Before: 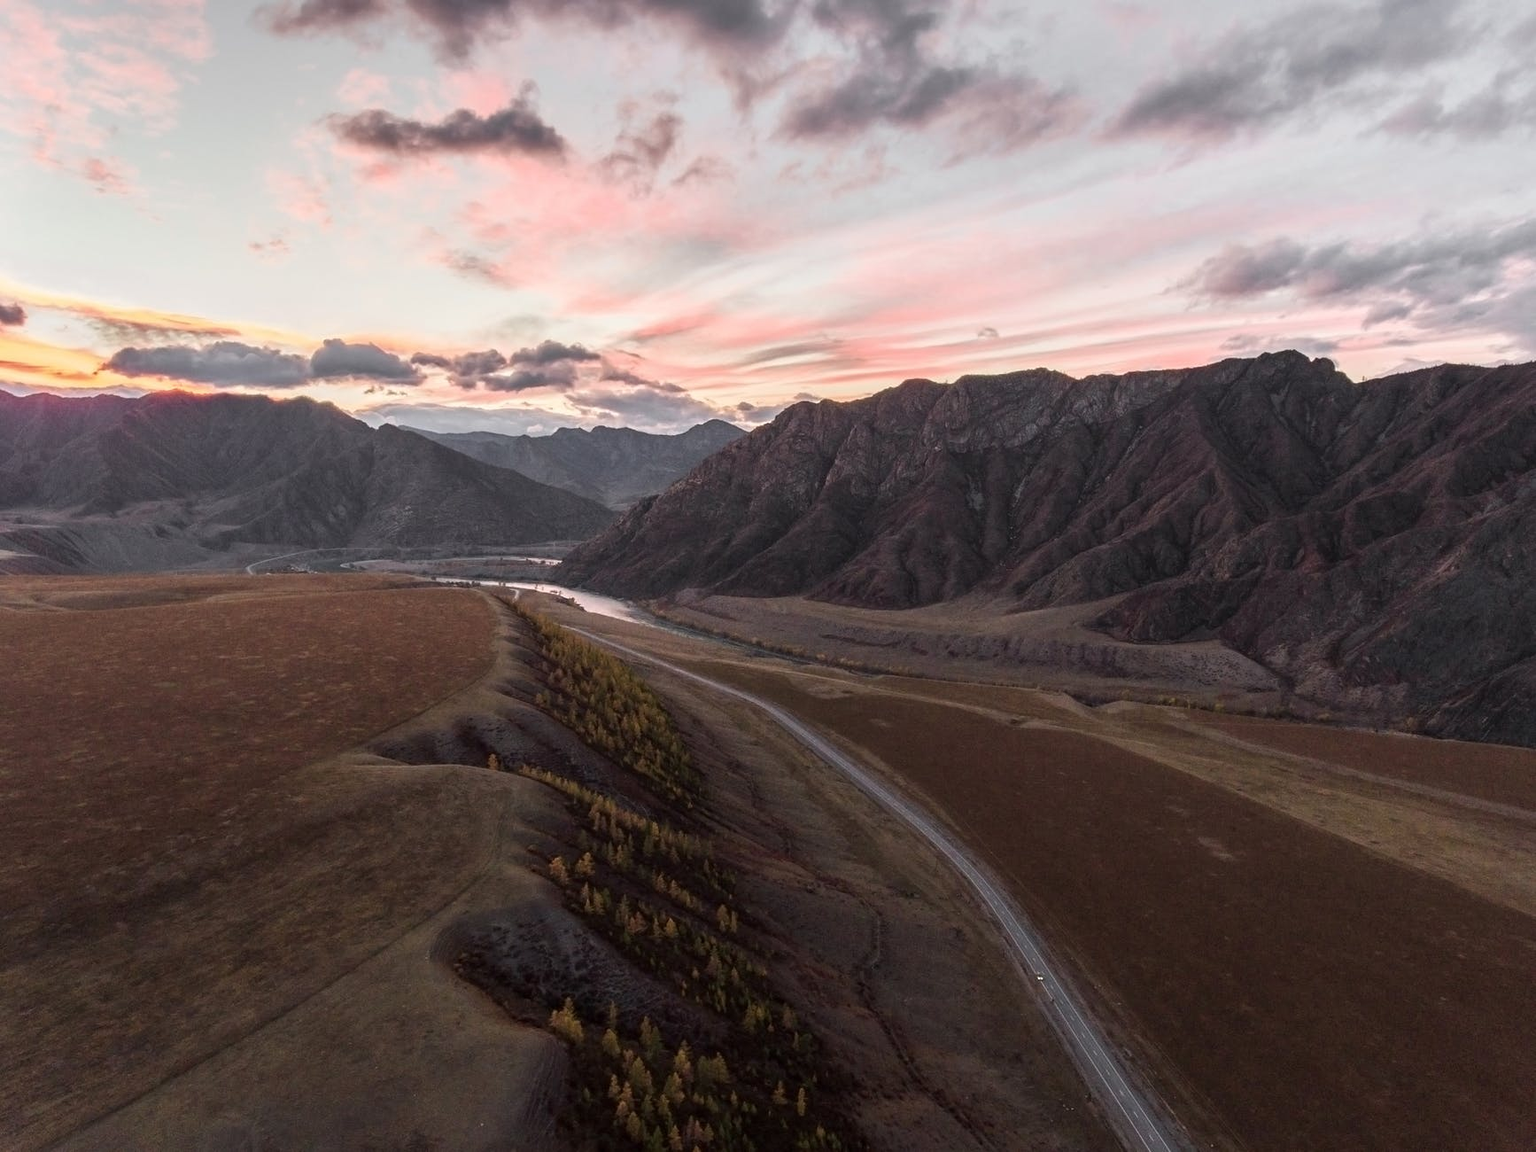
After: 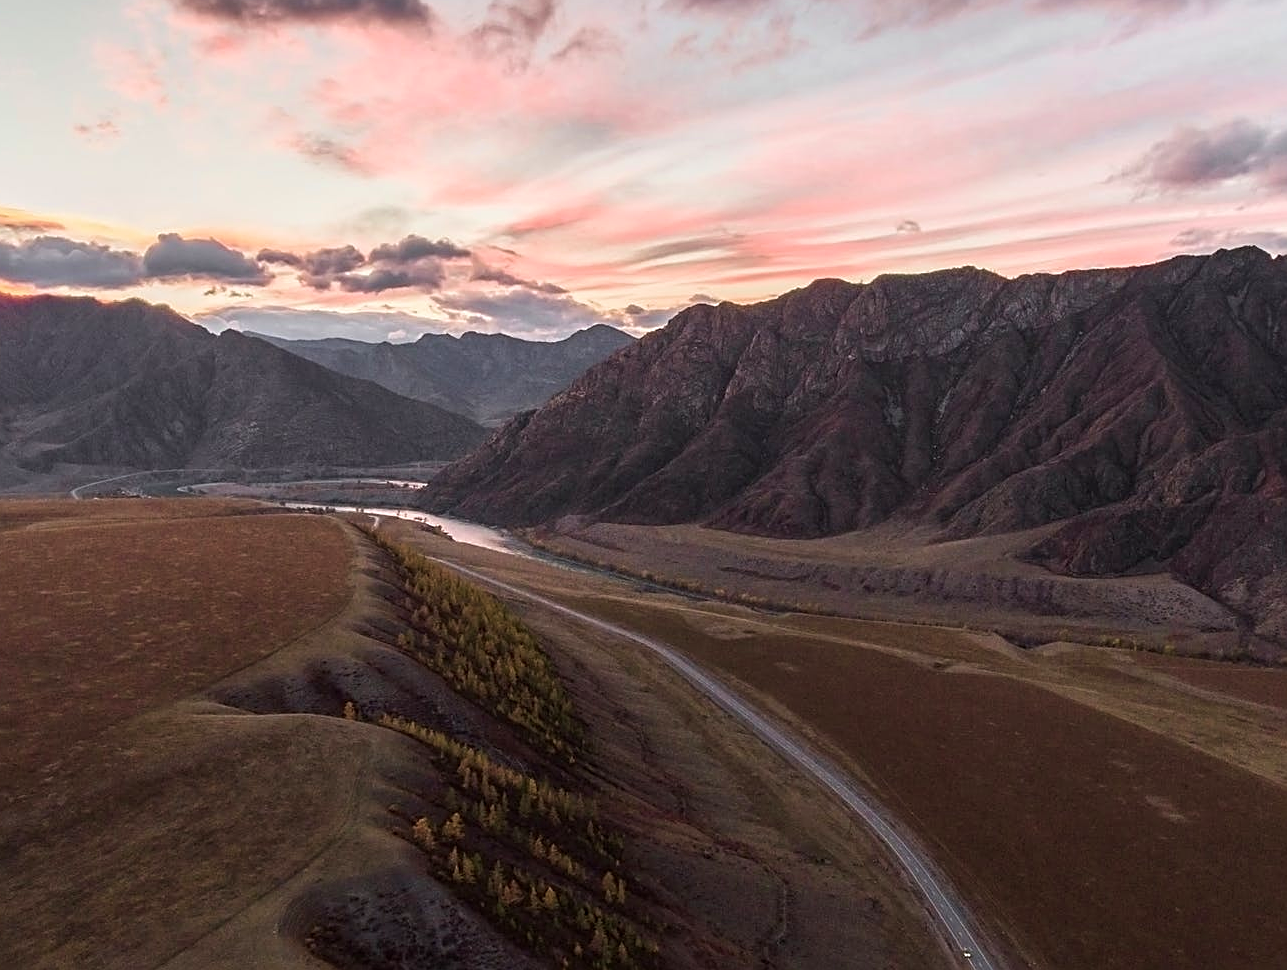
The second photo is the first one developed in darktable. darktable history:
velvia: on, module defaults
sharpen: on, module defaults
crop and rotate: left 12.021%, top 11.474%, right 13.738%, bottom 13.893%
